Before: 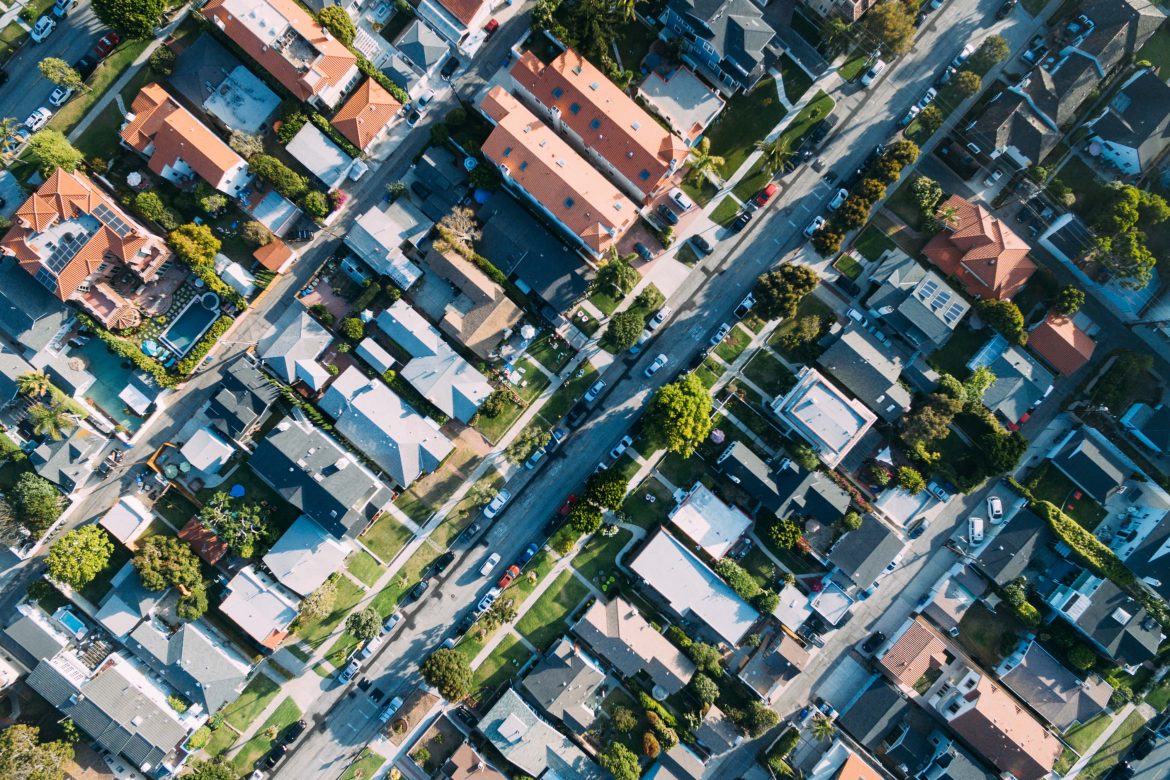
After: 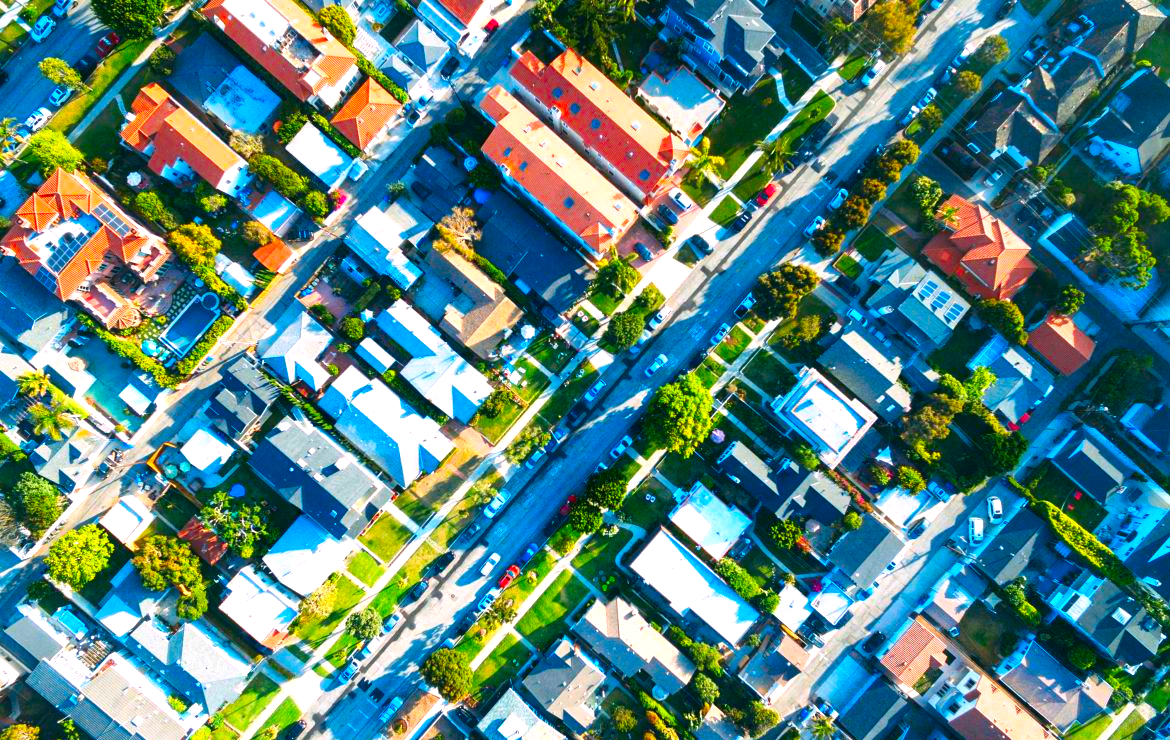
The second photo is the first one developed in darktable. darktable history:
crop and rotate: top 0%, bottom 5.097%
color correction: saturation 2.15
exposure: black level correction 0, exposure 0.7 EV, compensate exposure bias true, compensate highlight preservation false
